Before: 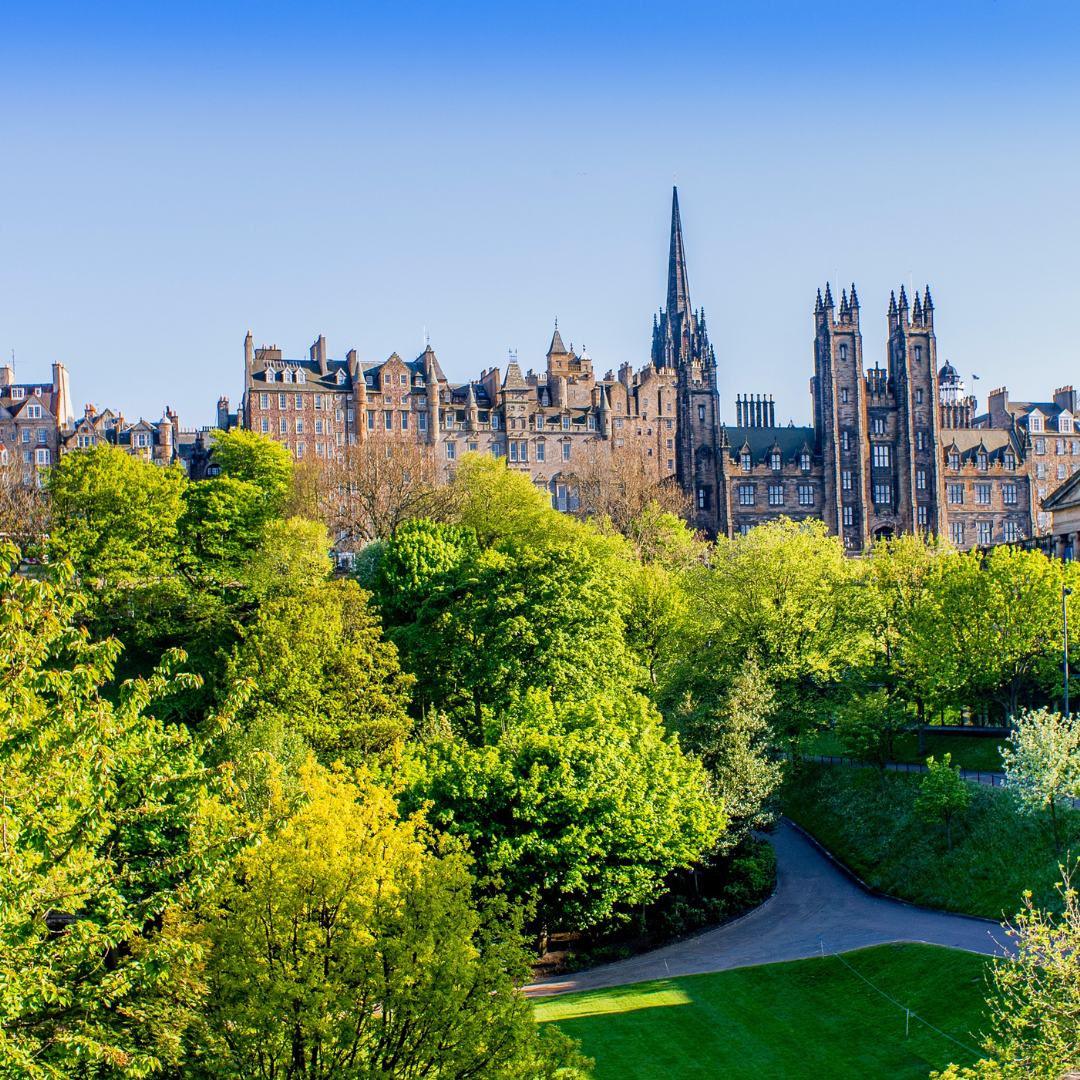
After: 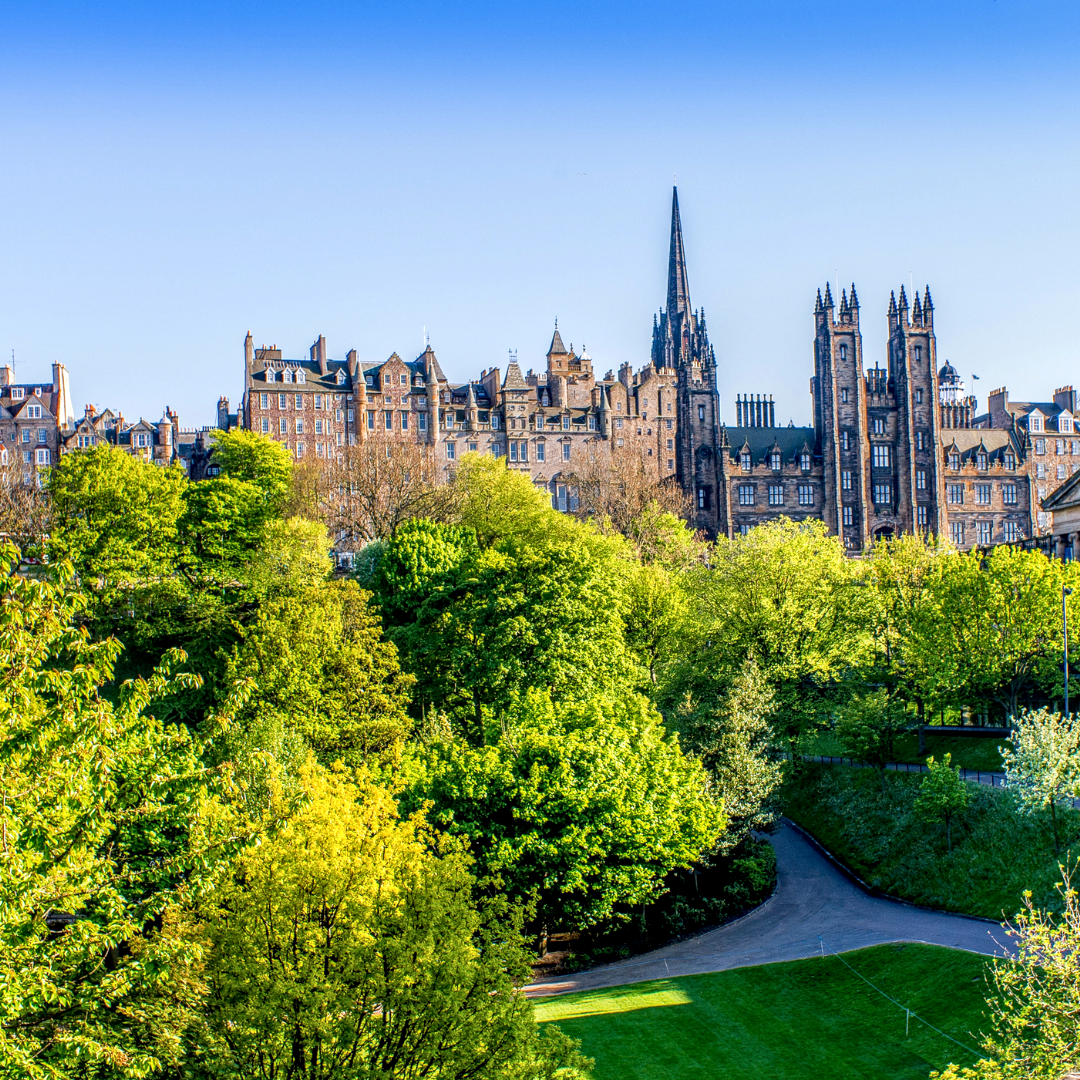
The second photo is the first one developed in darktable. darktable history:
local contrast: detail 130%
exposure: exposure 0.161 EV, compensate highlight preservation false
